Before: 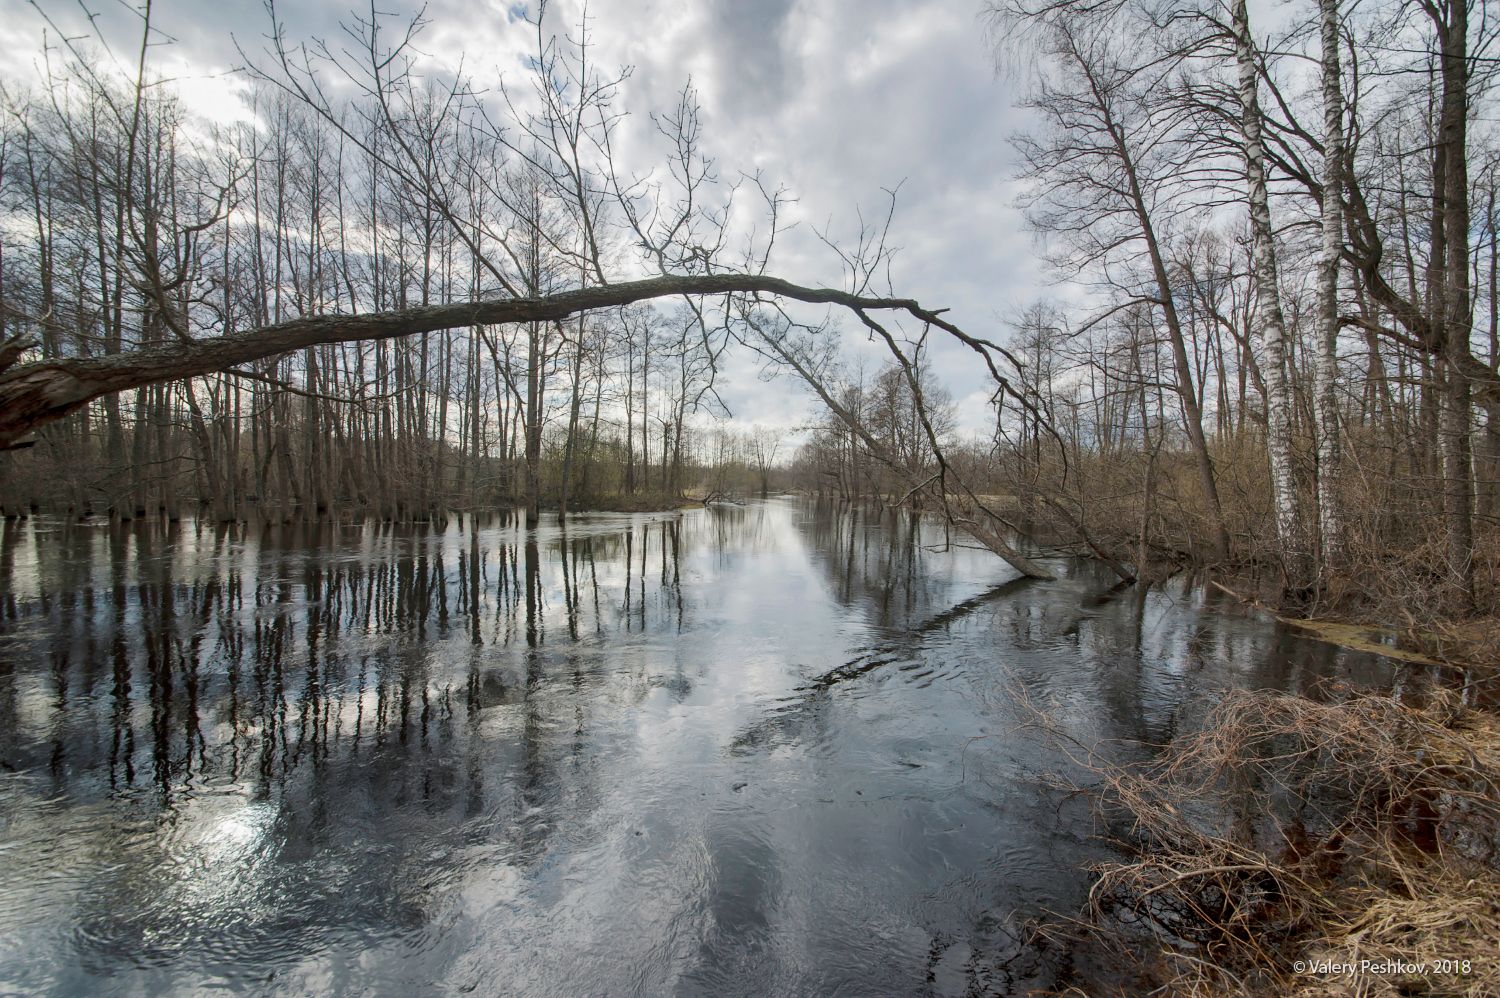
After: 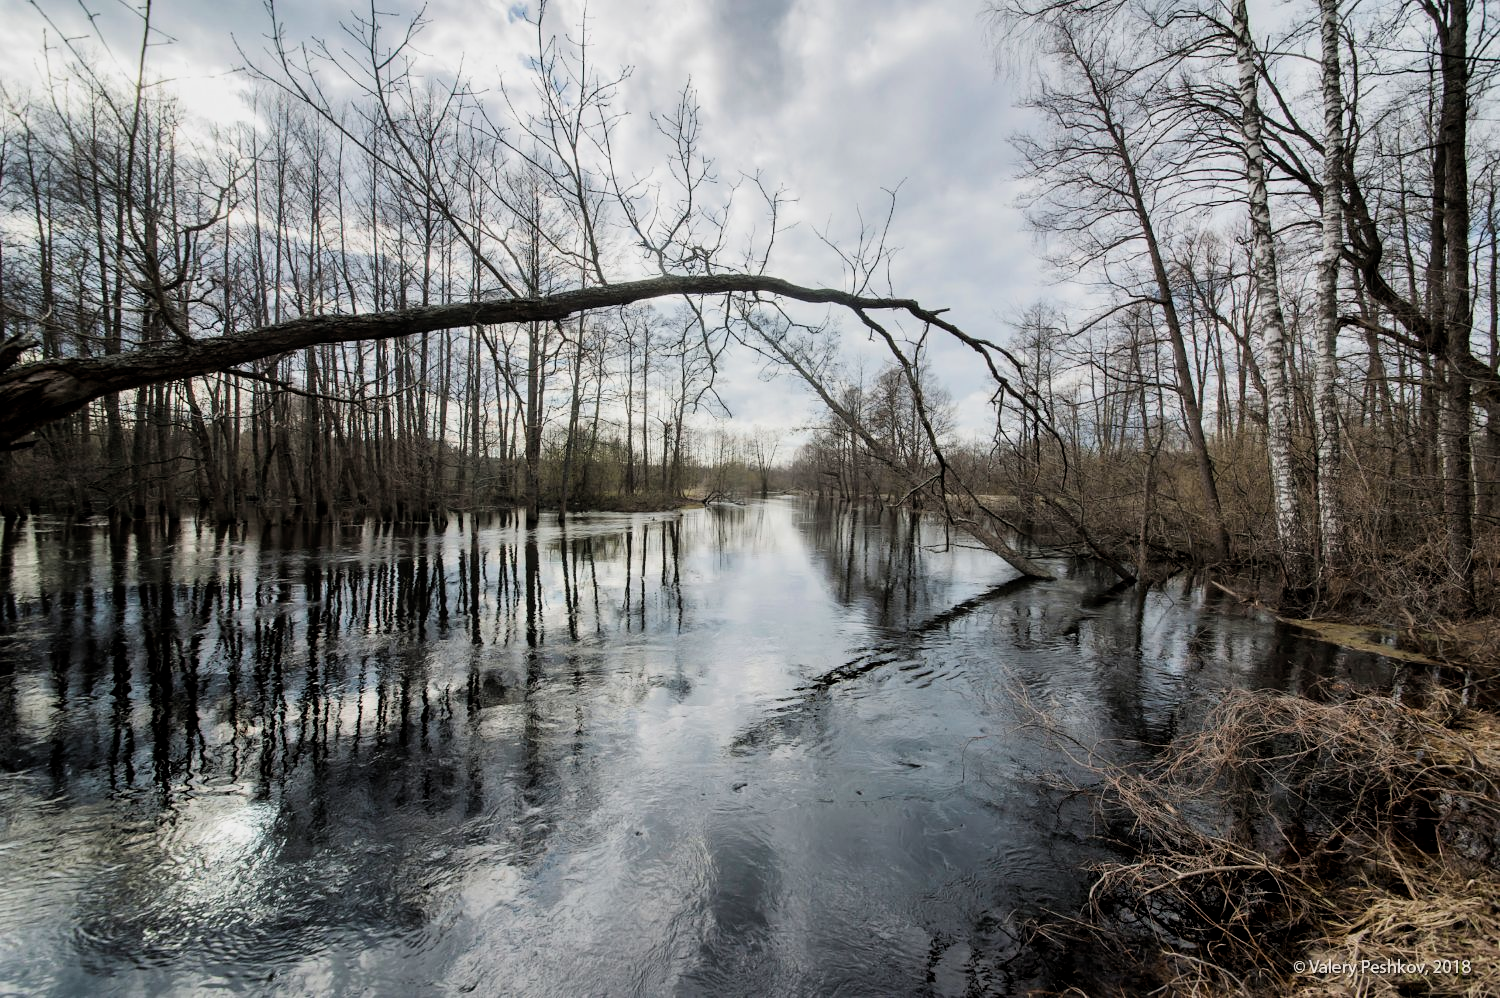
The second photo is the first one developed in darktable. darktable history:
filmic rgb: middle gray luminance 9.8%, black relative exposure -8.64 EV, white relative exposure 3.35 EV, target black luminance 0%, hardness 5.2, latitude 44.63%, contrast 1.312, highlights saturation mix 5.25%, shadows ↔ highlights balance 24.48%
